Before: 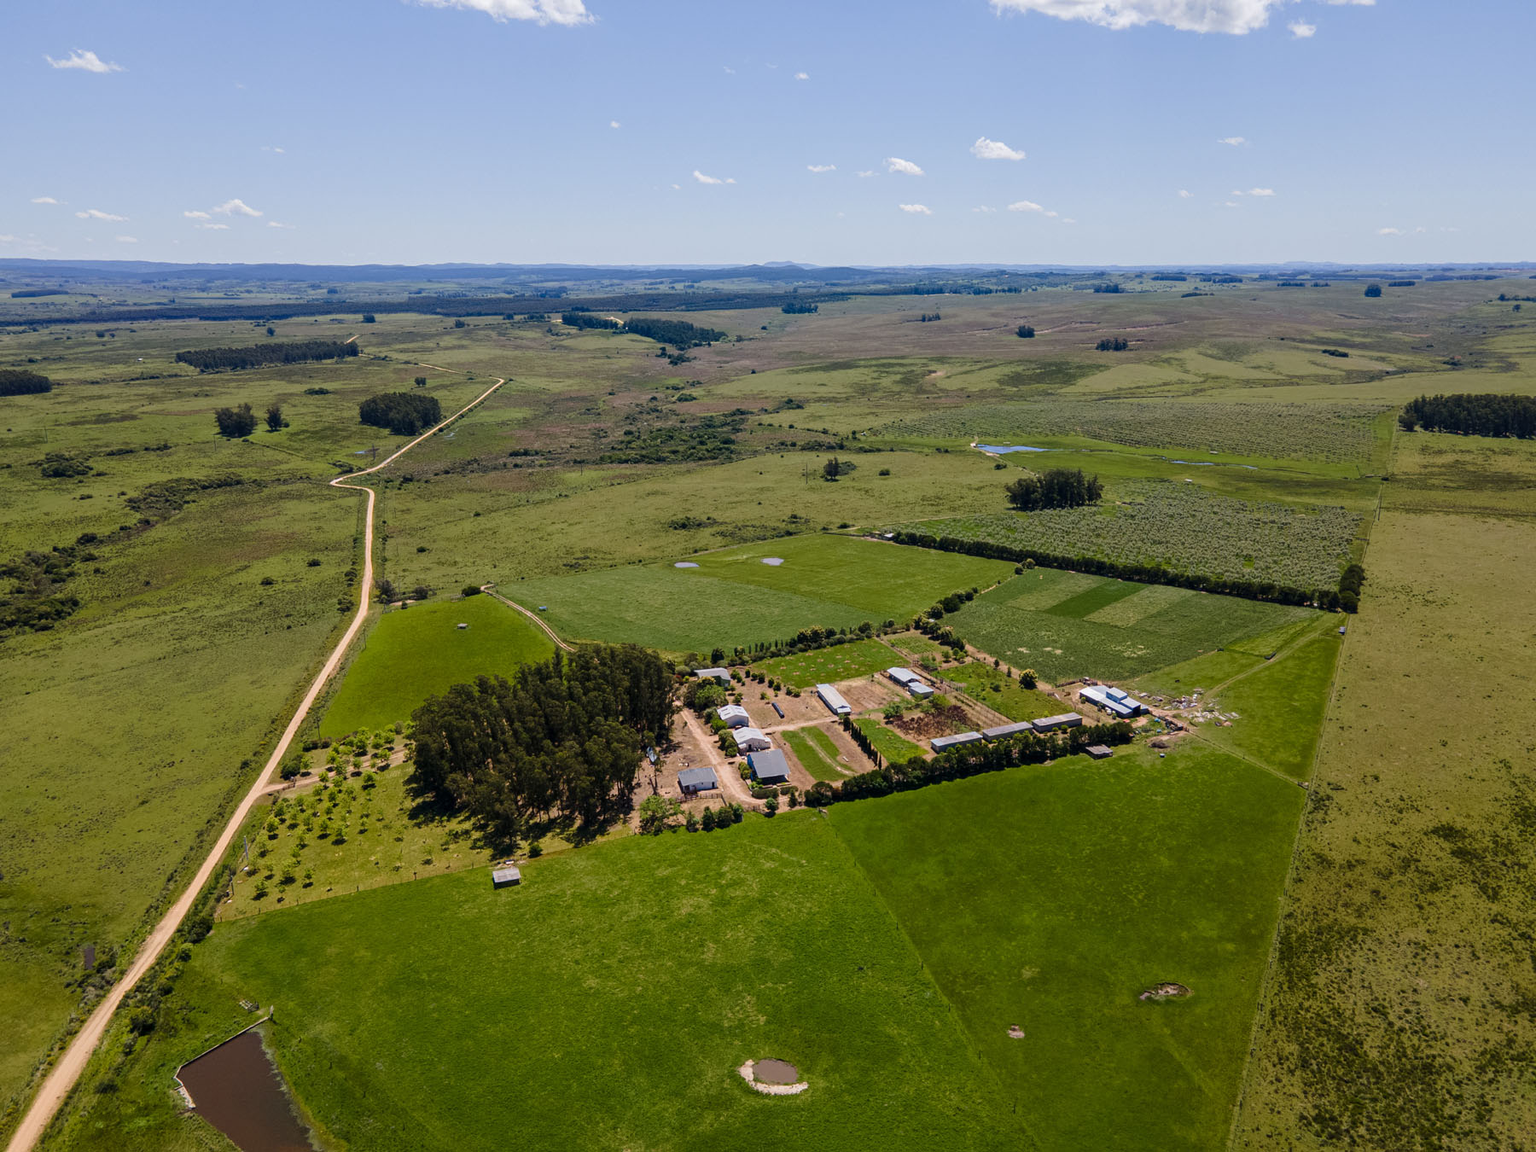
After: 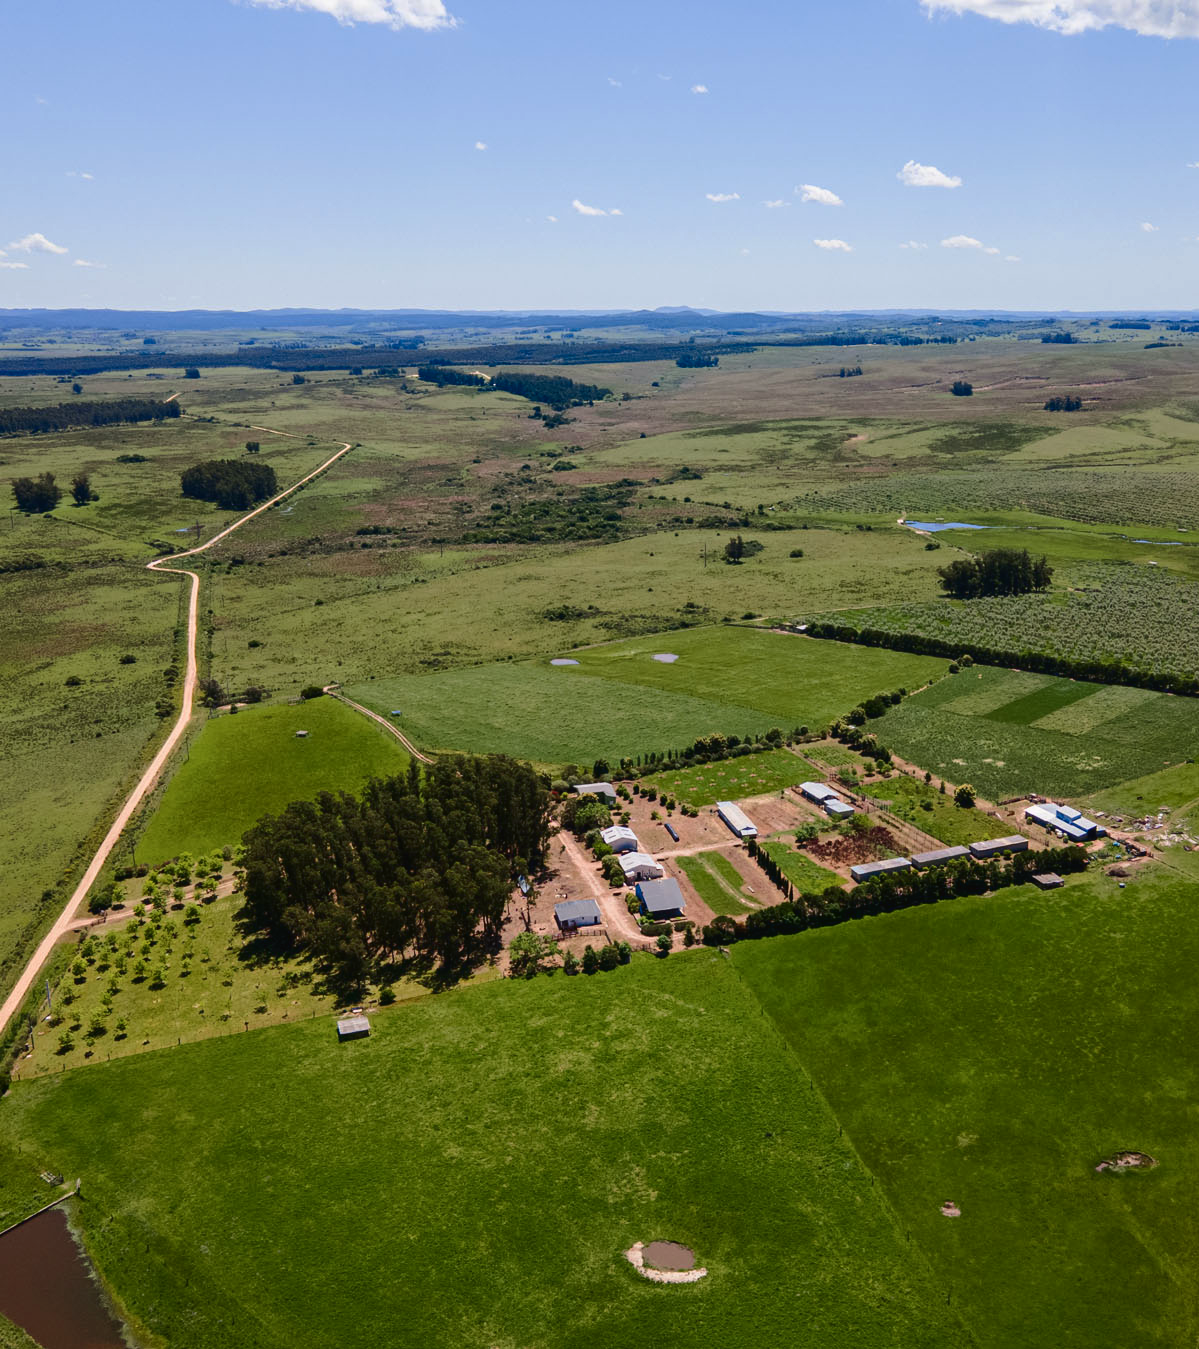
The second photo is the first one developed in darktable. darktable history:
tone curve: curves: ch0 [(0, 0.021) (0.059, 0.053) (0.212, 0.18) (0.337, 0.304) (0.495, 0.505) (0.725, 0.731) (0.89, 0.919) (1, 1)]; ch1 [(0, 0) (0.094, 0.081) (0.311, 0.282) (0.421, 0.417) (0.479, 0.475) (0.54, 0.55) (0.615, 0.65) (0.683, 0.688) (1, 1)]; ch2 [(0, 0) (0.257, 0.217) (0.44, 0.431) (0.498, 0.507) (0.603, 0.598) (1, 1)], color space Lab, independent channels, preserve colors none
crop and rotate: left 13.342%, right 19.991%
